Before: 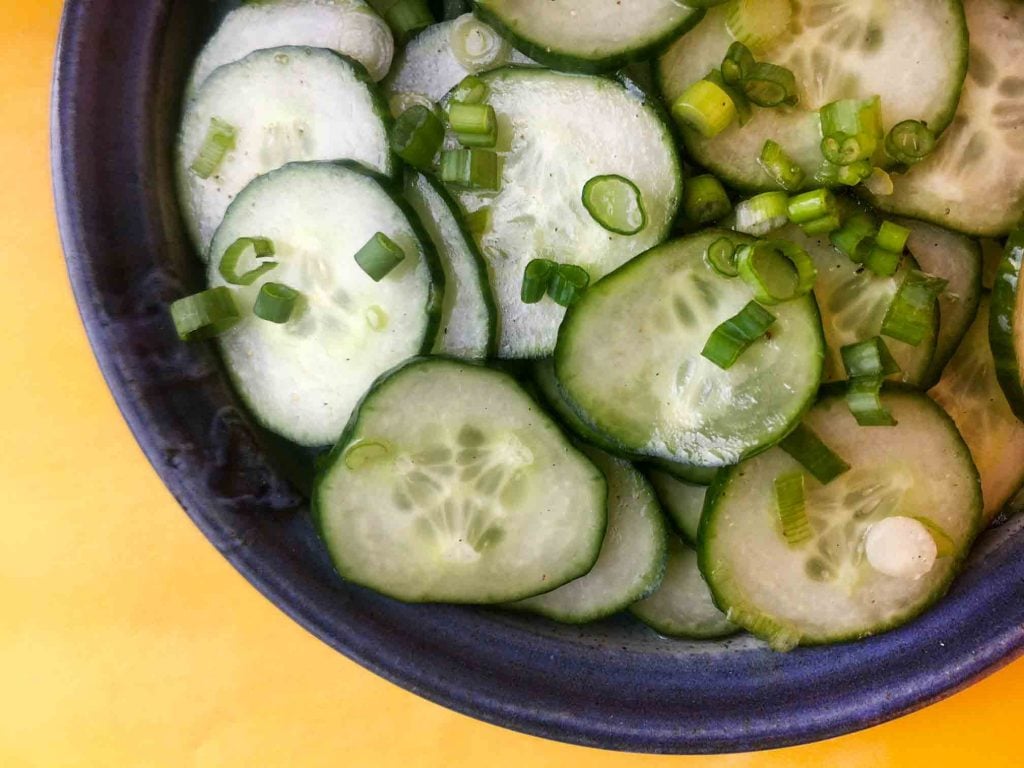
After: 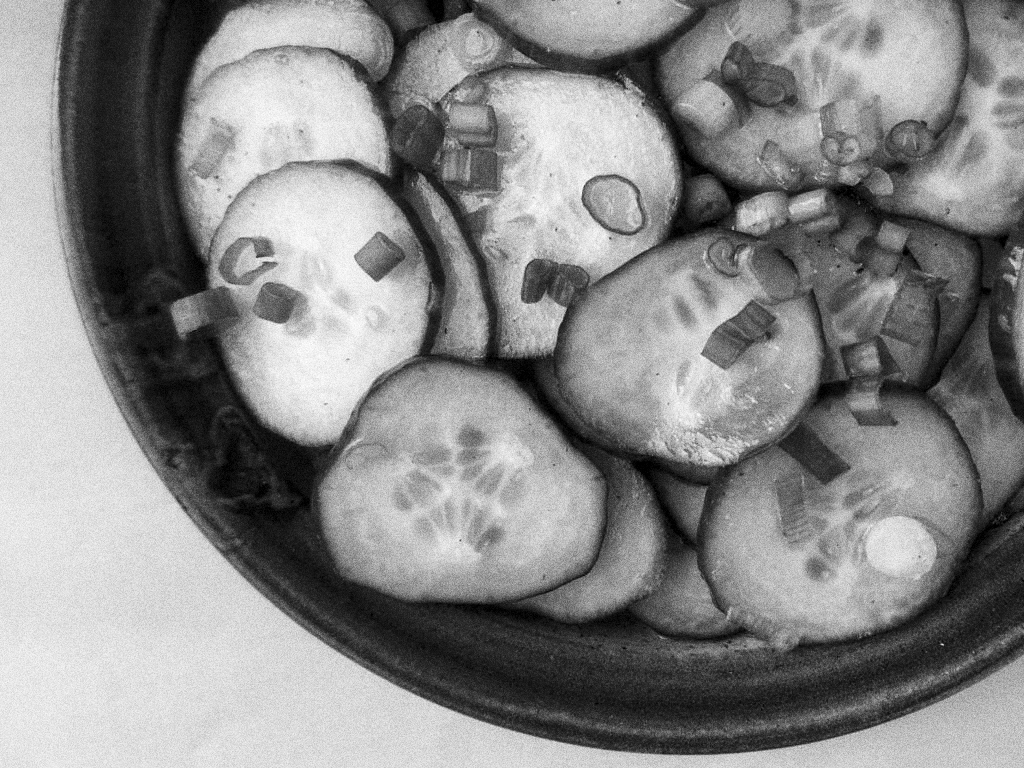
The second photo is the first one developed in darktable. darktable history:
monochrome: a 30.25, b 92.03
contrast brightness saturation: contrast 0.11, saturation -0.17
grain: coarseness 14.49 ISO, strength 48.04%, mid-tones bias 35%
local contrast: highlights 100%, shadows 100%, detail 120%, midtone range 0.2
